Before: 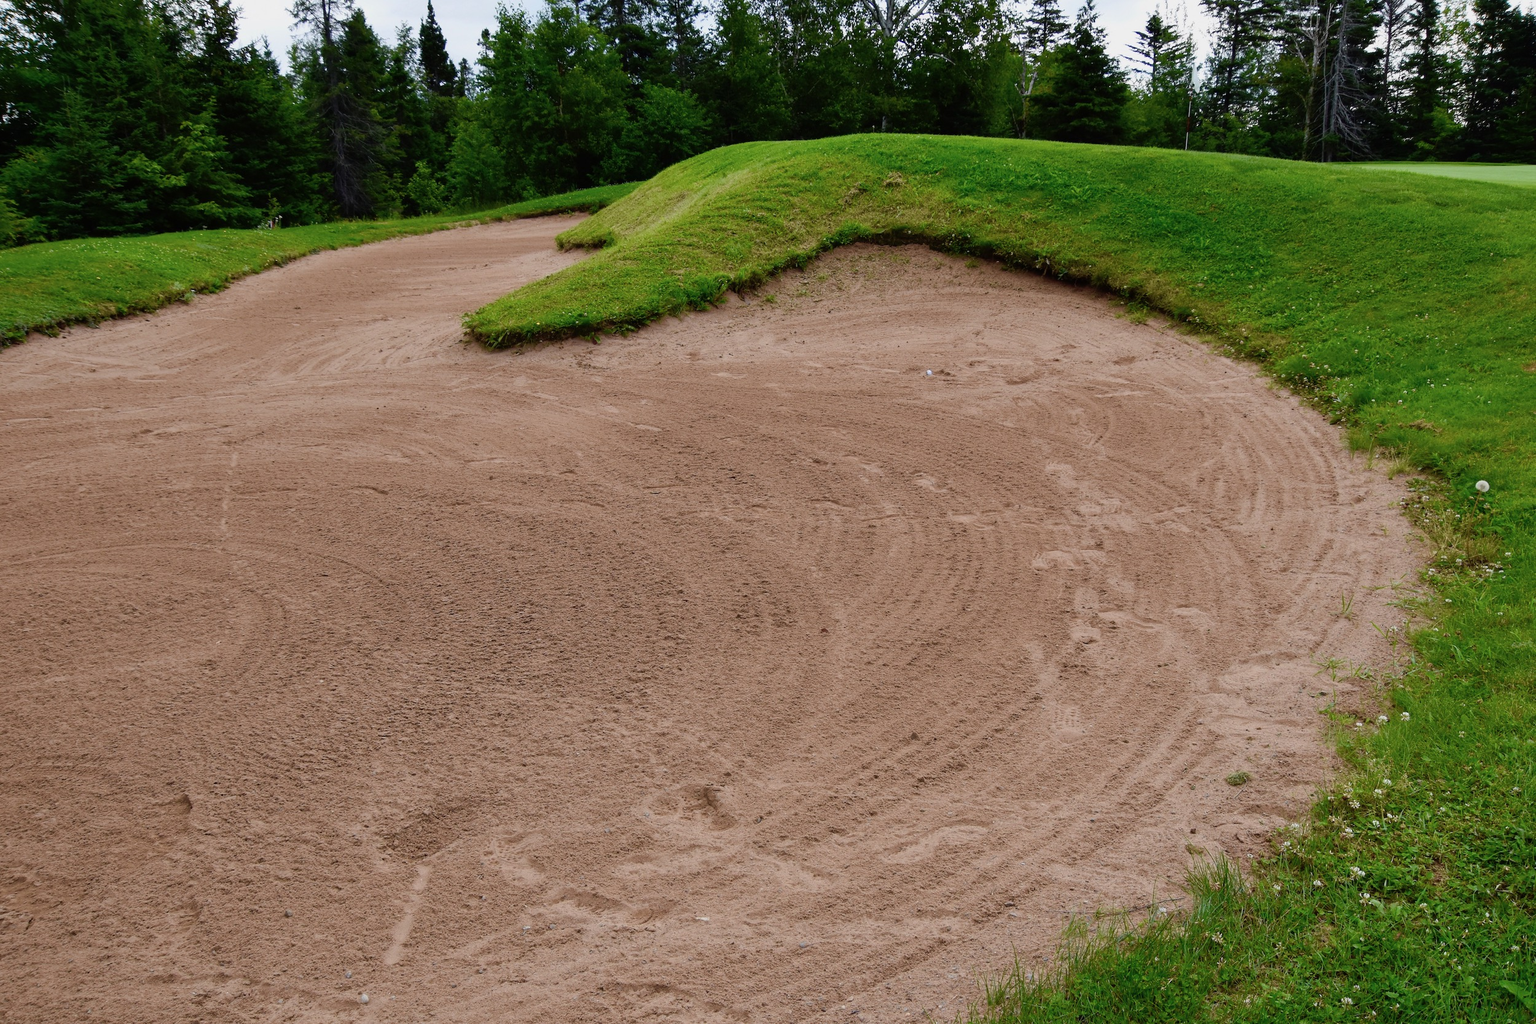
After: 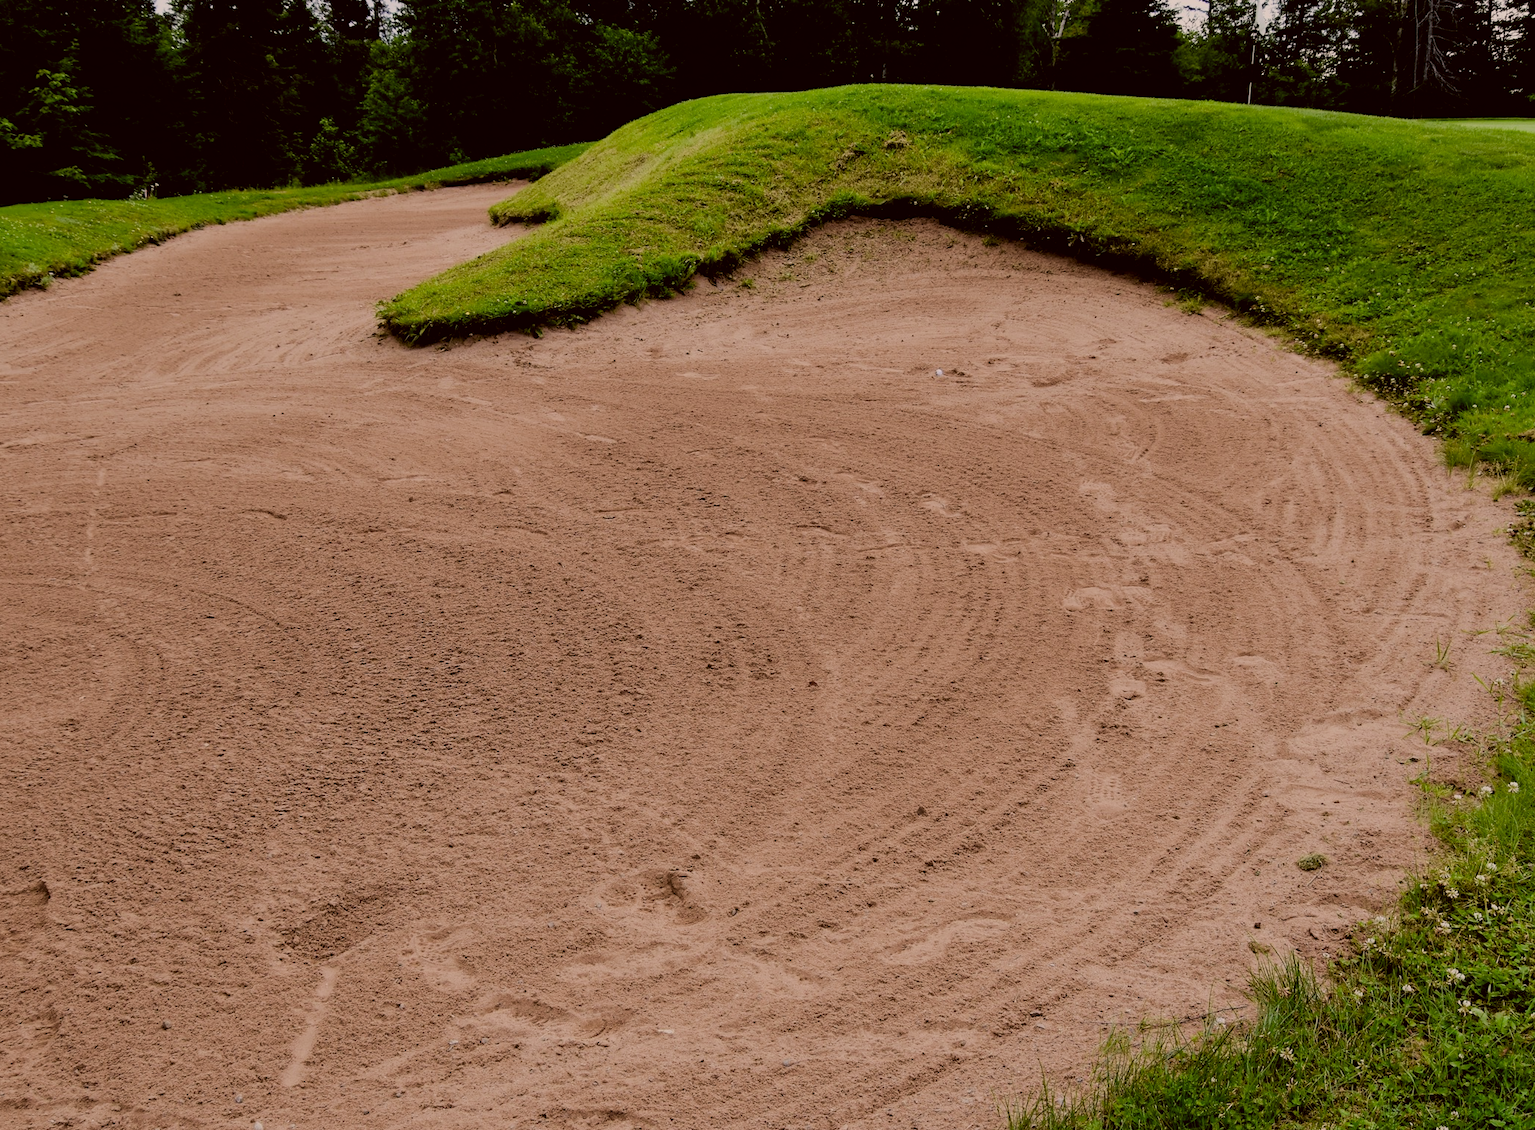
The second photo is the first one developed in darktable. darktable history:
filmic rgb: black relative exposure -4.24 EV, white relative exposure 5.15 EV, hardness 2.13, contrast 1.181
color correction: highlights a* 6.48, highlights b* 8.38, shadows a* 5.53, shadows b* 7.18, saturation 0.903
crop: left 9.819%, top 6.242%, right 7.256%, bottom 2.171%
